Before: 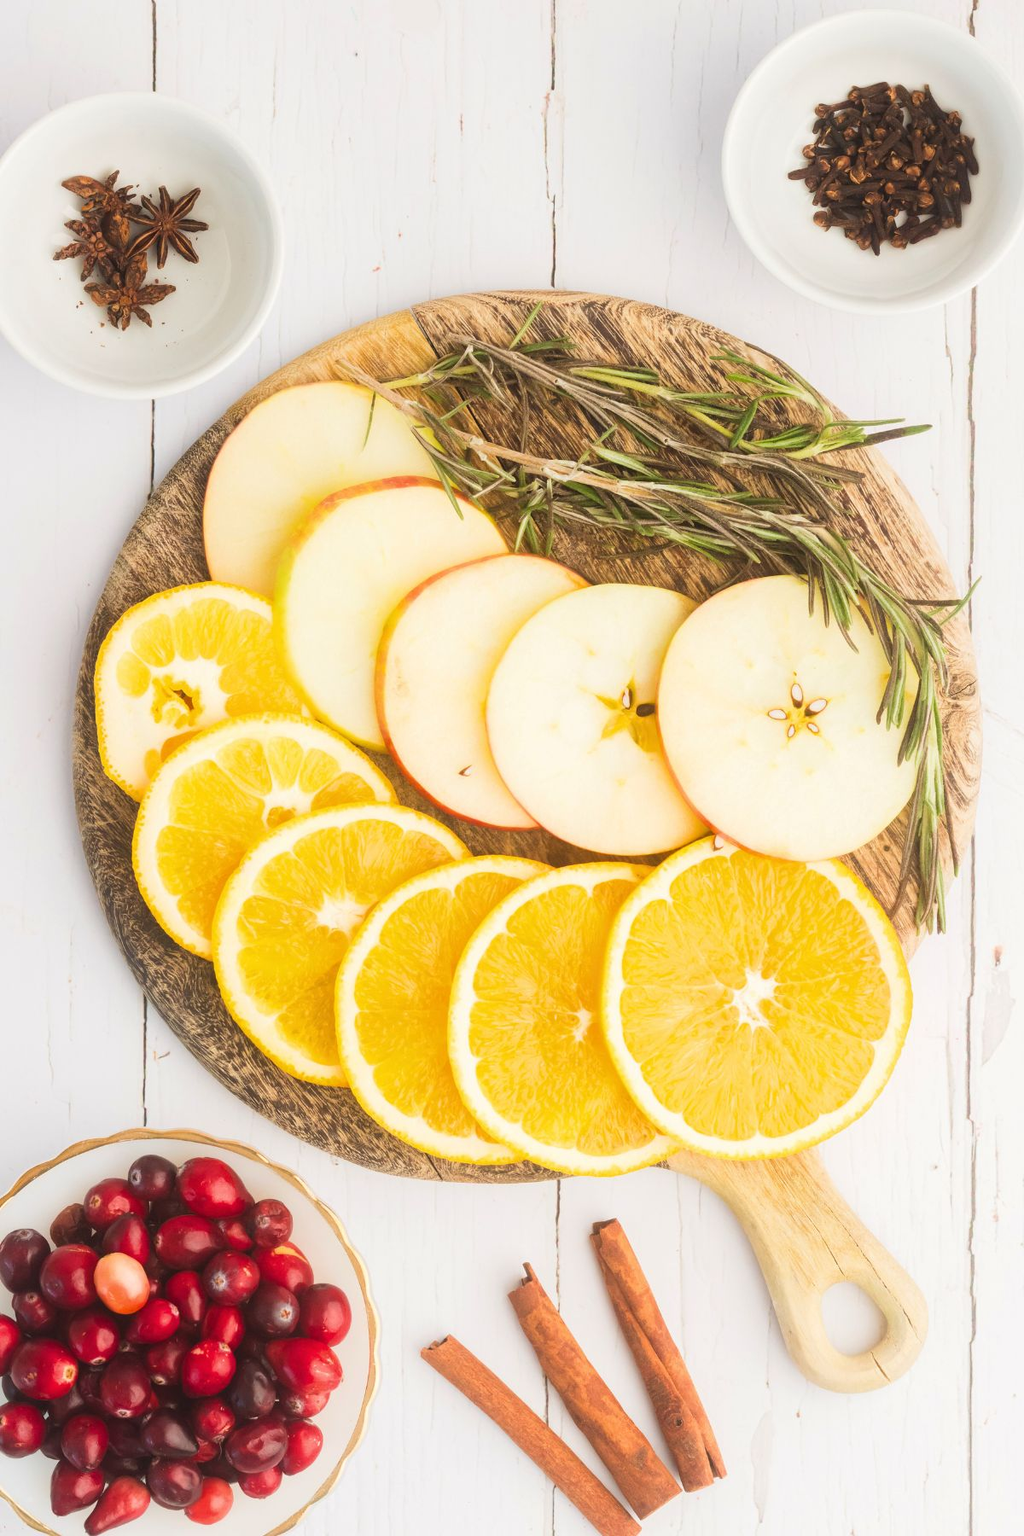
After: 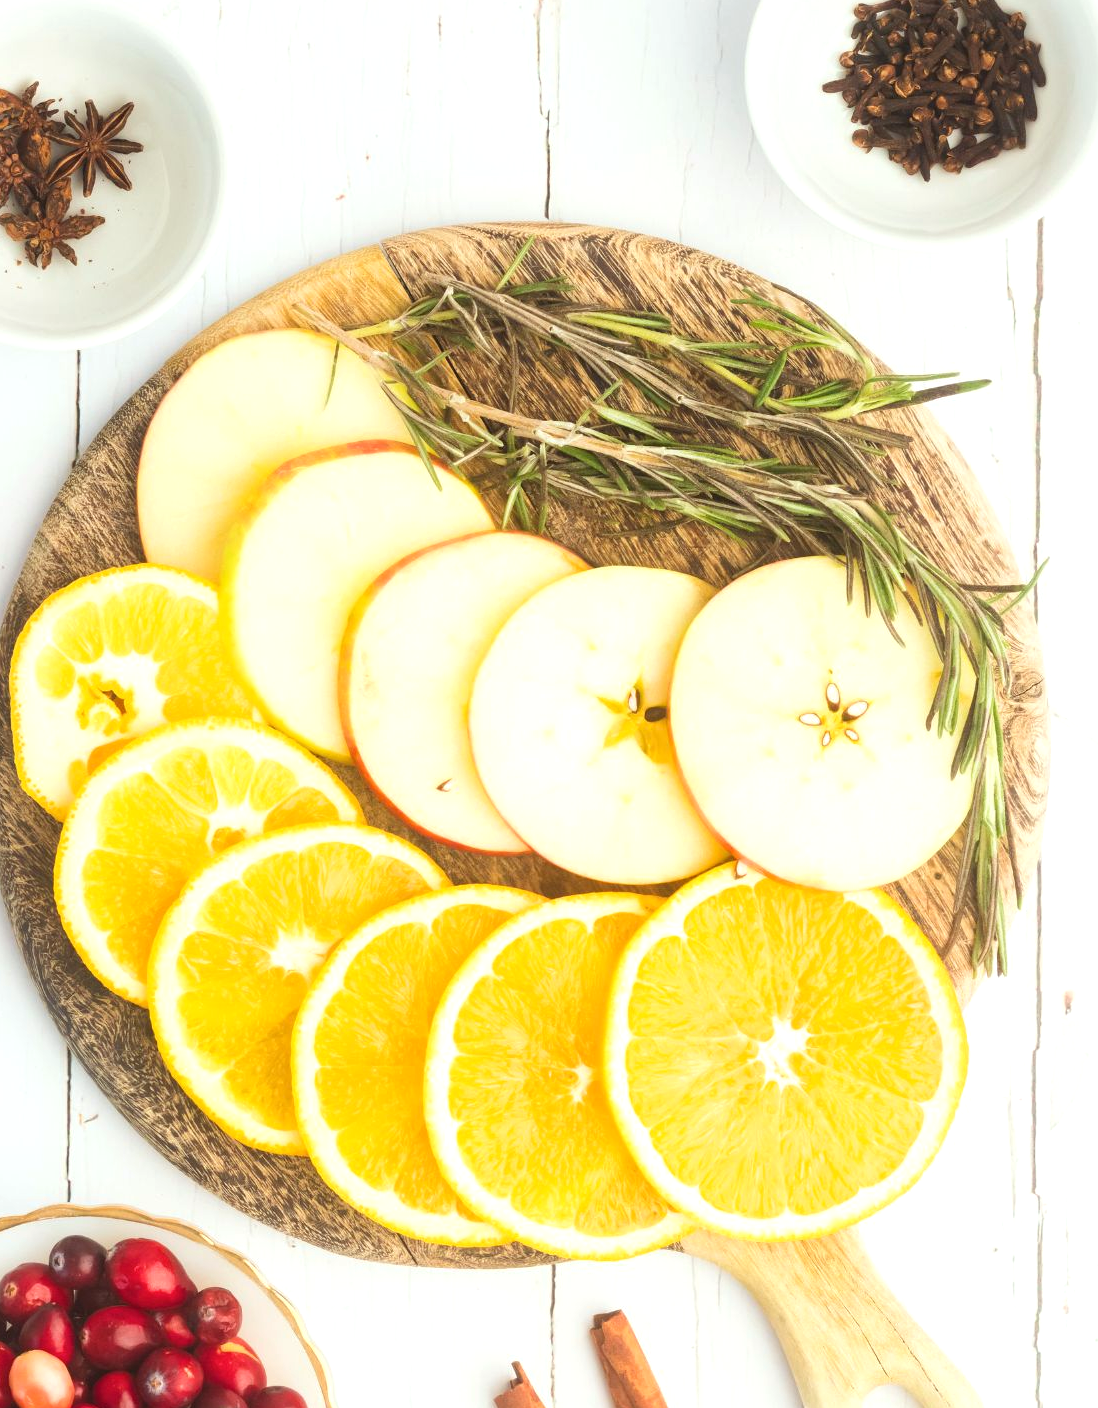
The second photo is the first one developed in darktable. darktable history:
exposure: exposure 0.296 EV, compensate exposure bias true, compensate highlight preservation false
color calibration: gray › normalize channels true, illuminant Planckian (black body), x 0.35, y 0.353, temperature 4834.83 K, gamut compression 0.005
tone equalizer: edges refinement/feathering 500, mask exposure compensation -1.57 EV, preserve details no
crop: left 8.49%, top 6.561%, bottom 15.202%
